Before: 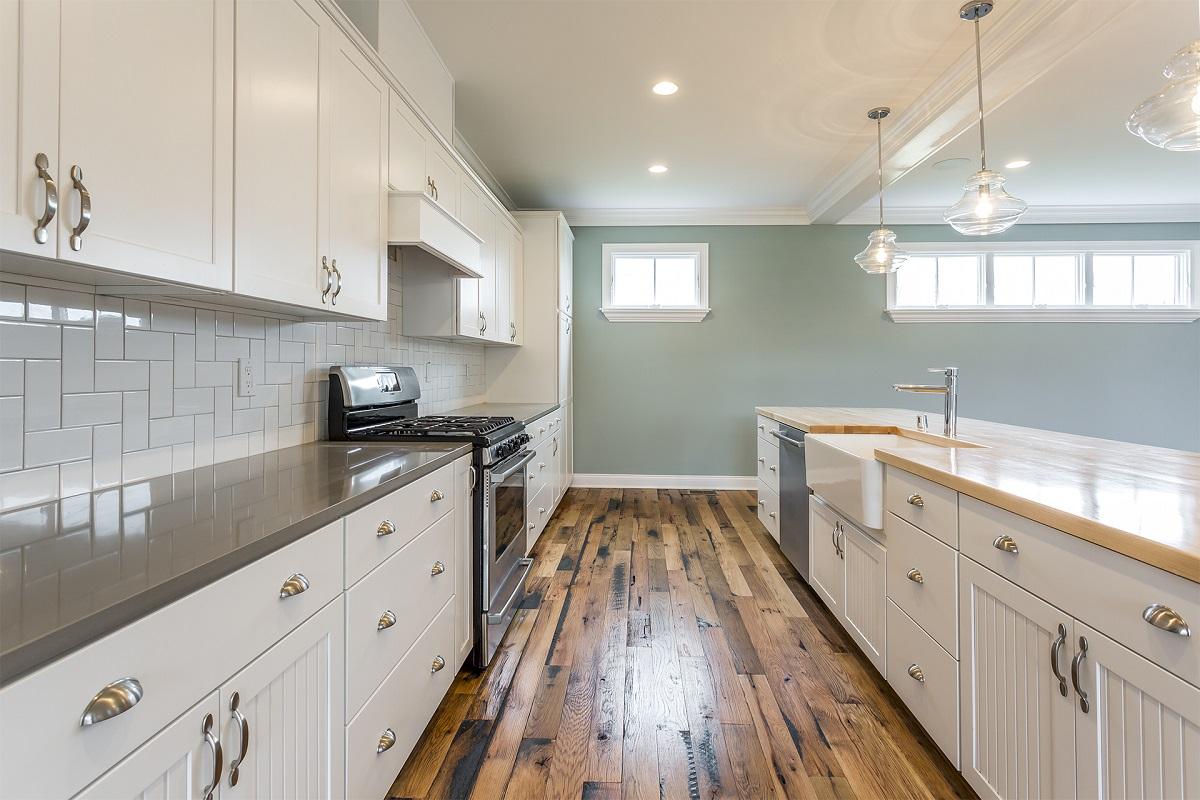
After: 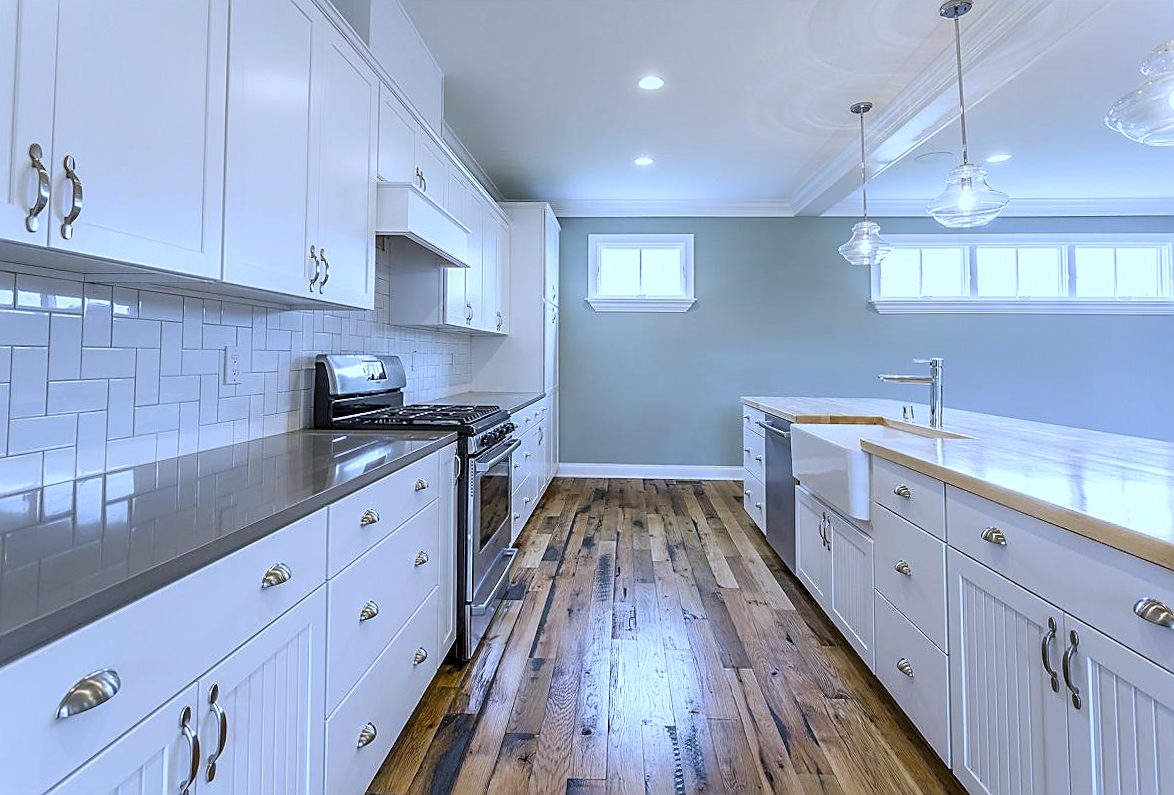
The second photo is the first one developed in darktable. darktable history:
white balance: red 0.871, blue 1.249
rotate and perspective: rotation 0.226°, lens shift (vertical) -0.042, crop left 0.023, crop right 0.982, crop top 0.006, crop bottom 0.994
sharpen: on, module defaults
